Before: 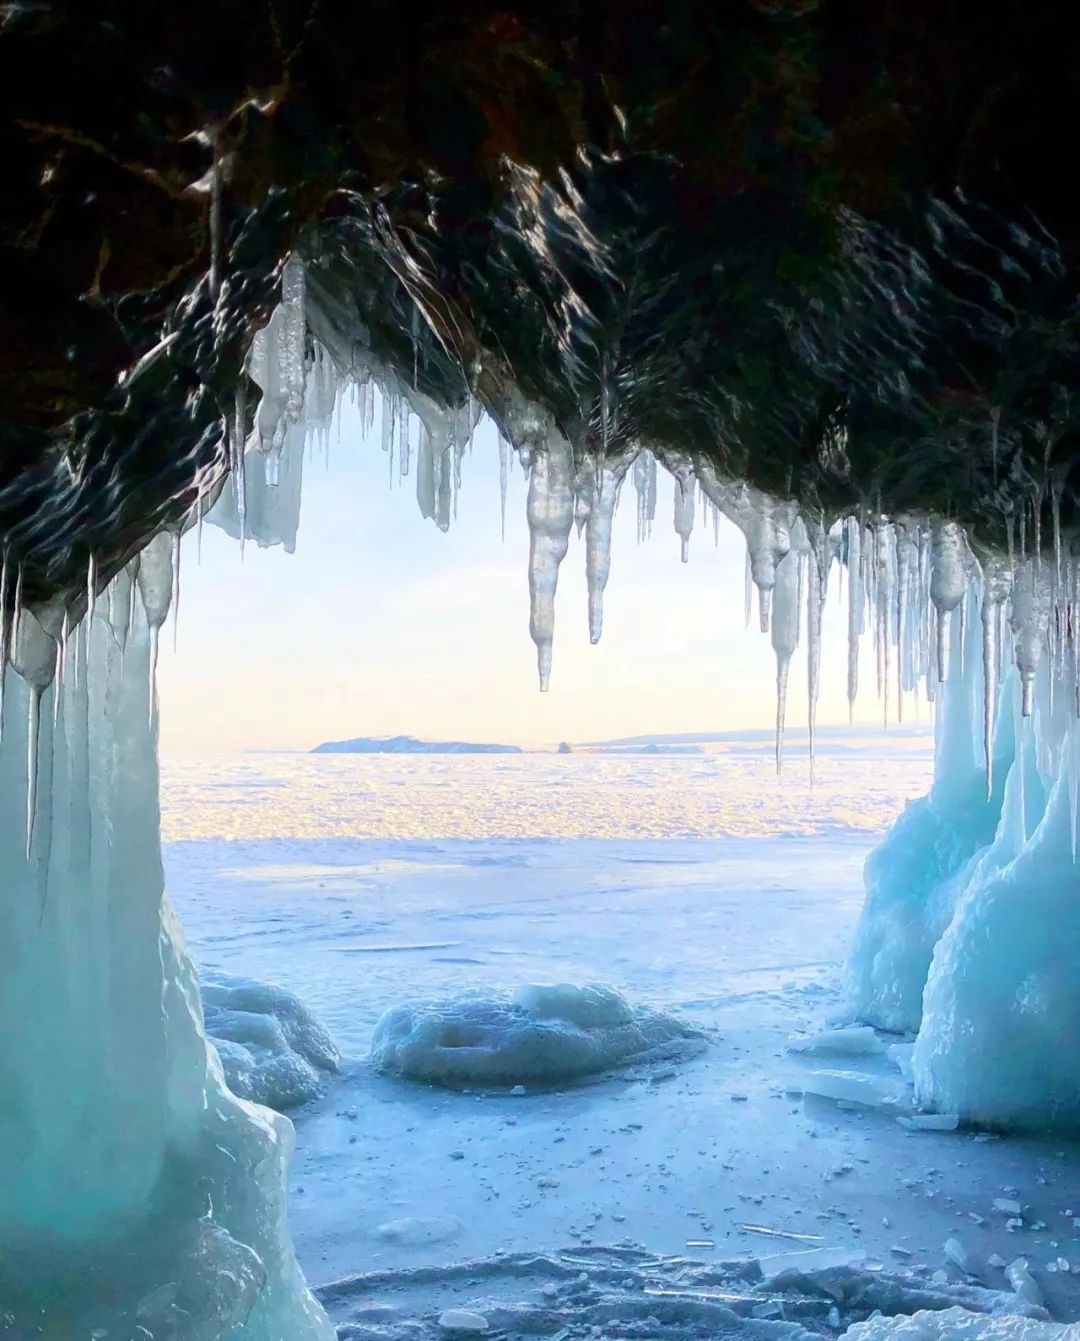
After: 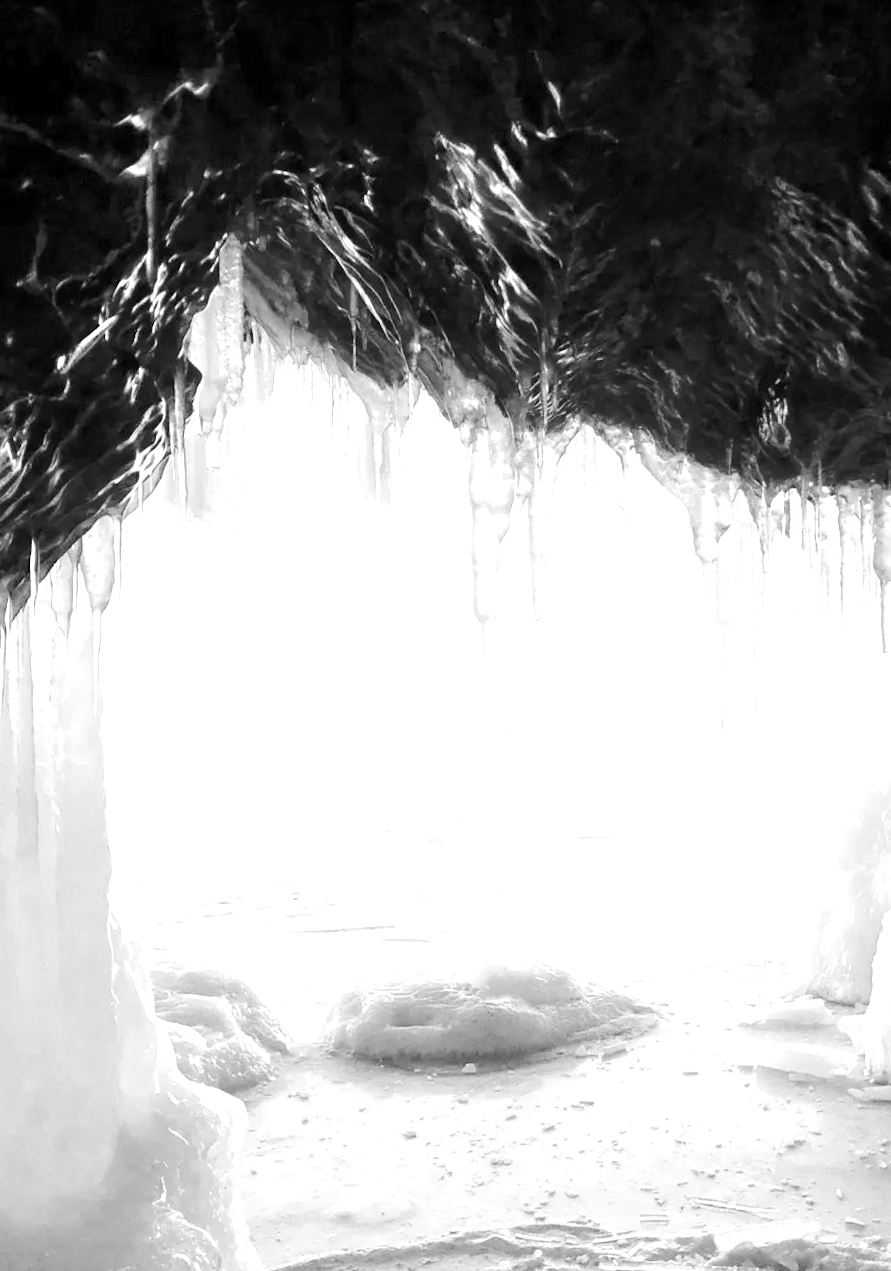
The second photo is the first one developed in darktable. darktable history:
monochrome: on, module defaults
exposure: exposure 1.223 EV, compensate highlight preservation false
crop and rotate: angle 1°, left 4.281%, top 0.642%, right 11.383%, bottom 2.486%
tone curve: curves: ch0 [(0, 0) (0.239, 0.248) (0.508, 0.606) (0.828, 0.878) (1, 1)]; ch1 [(0, 0) (0.401, 0.42) (0.442, 0.47) (0.492, 0.498) (0.511, 0.516) (0.555, 0.586) (0.681, 0.739) (1, 1)]; ch2 [(0, 0) (0.411, 0.433) (0.5, 0.504) (0.545, 0.574) (1, 1)], color space Lab, independent channels, preserve colors none
